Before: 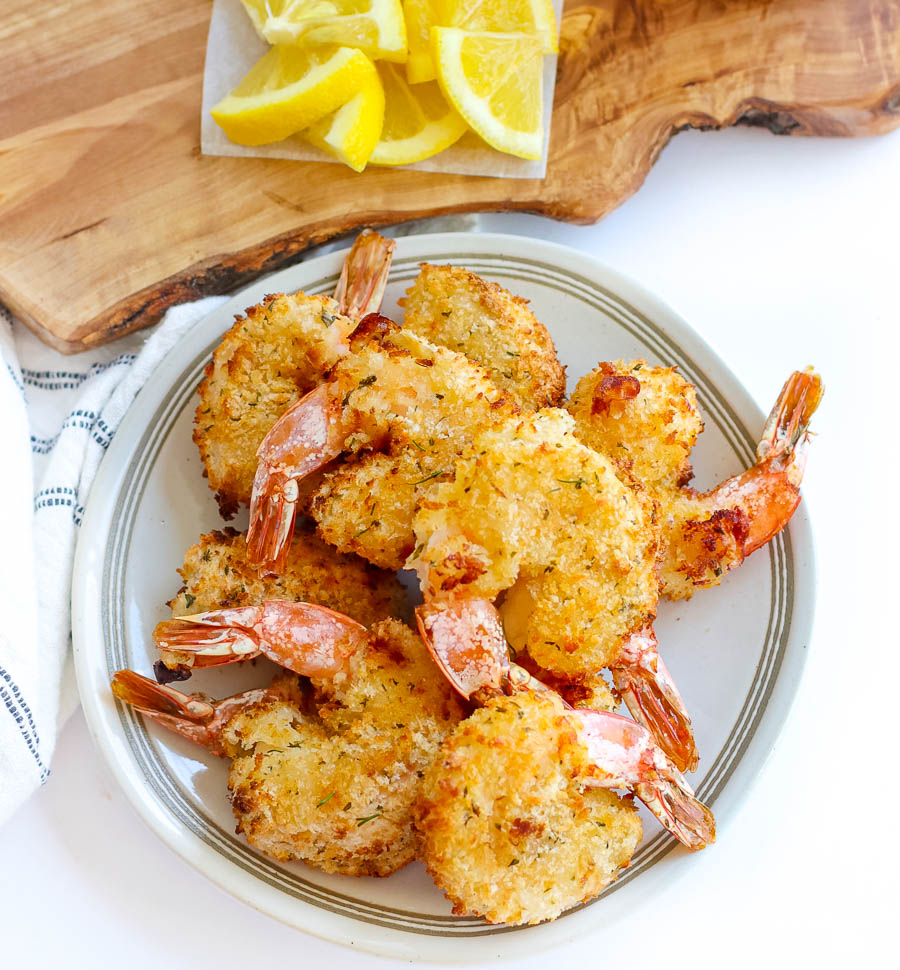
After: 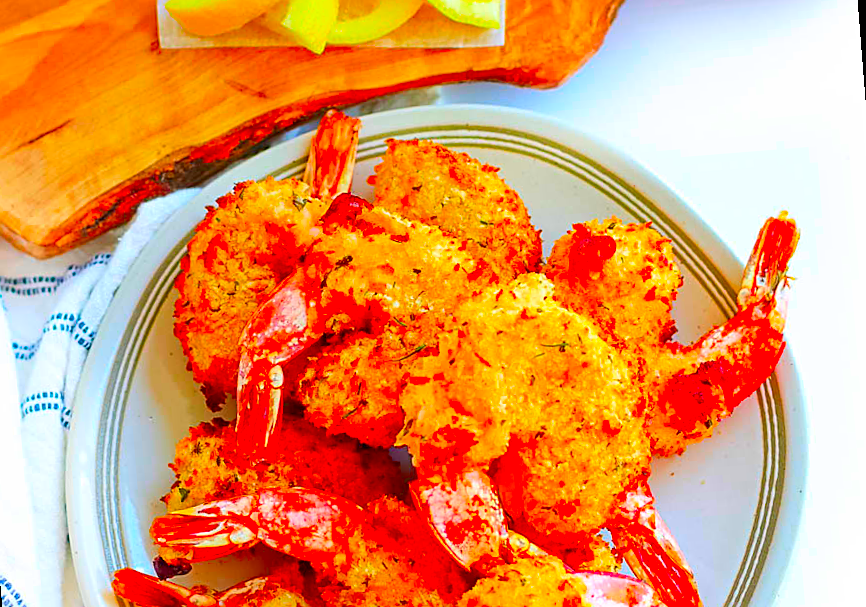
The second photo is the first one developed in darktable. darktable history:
sharpen: on, module defaults
rotate and perspective: rotation -4.57°, crop left 0.054, crop right 0.944, crop top 0.087, crop bottom 0.914
color correction: saturation 3
crop and rotate: top 8.293%, bottom 20.996%
